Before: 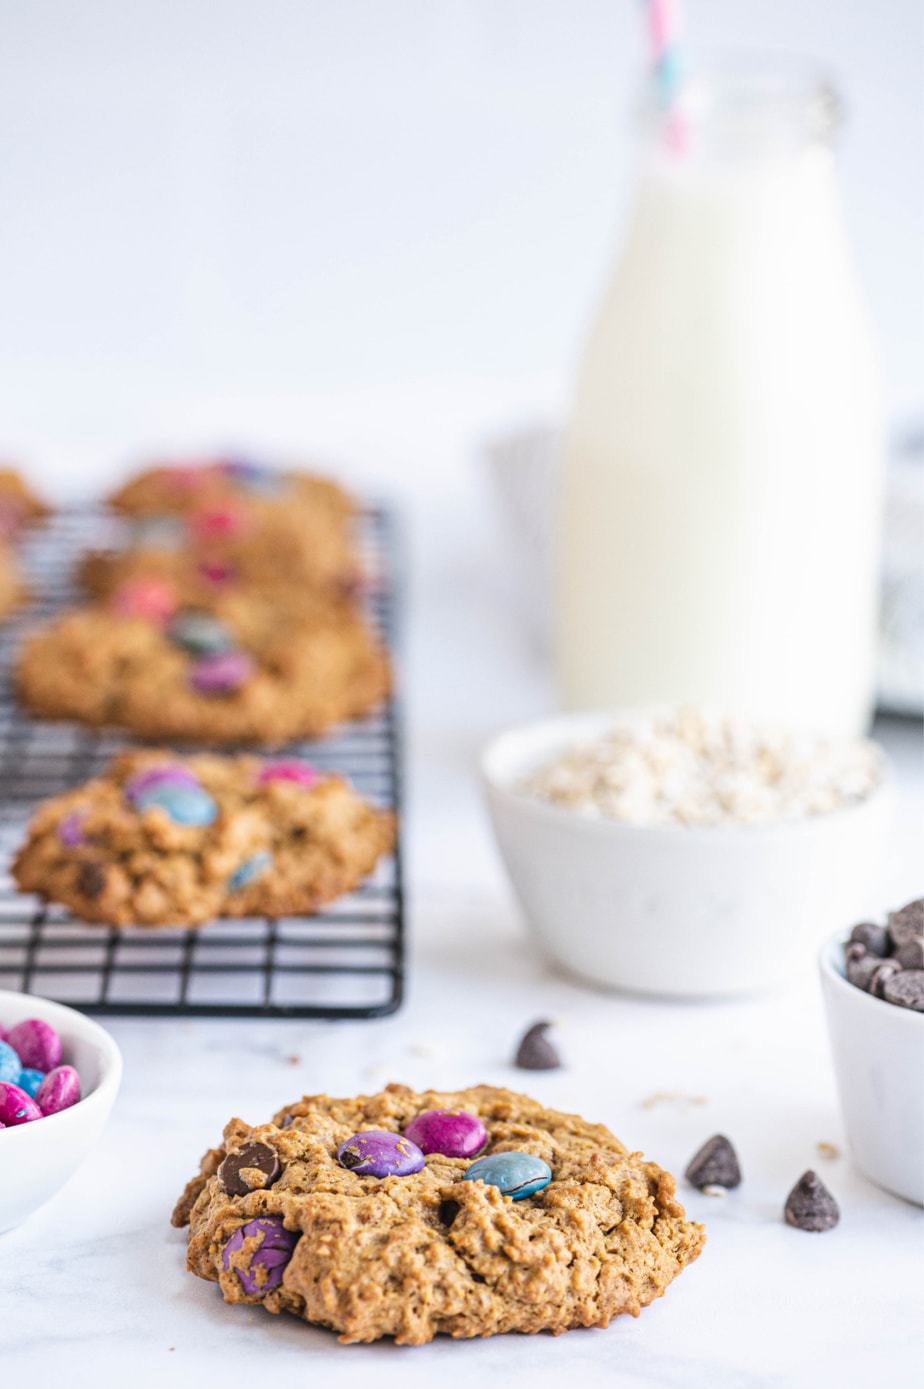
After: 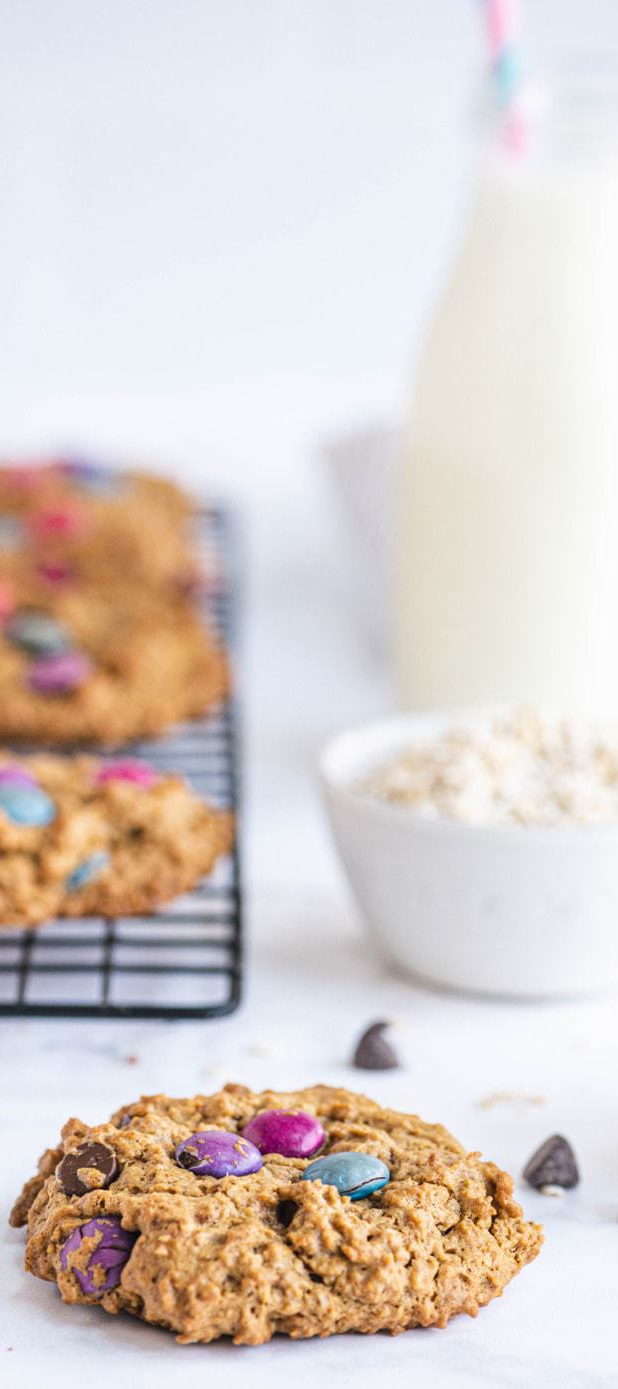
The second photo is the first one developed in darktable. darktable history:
crop and rotate: left 17.612%, right 15.455%
